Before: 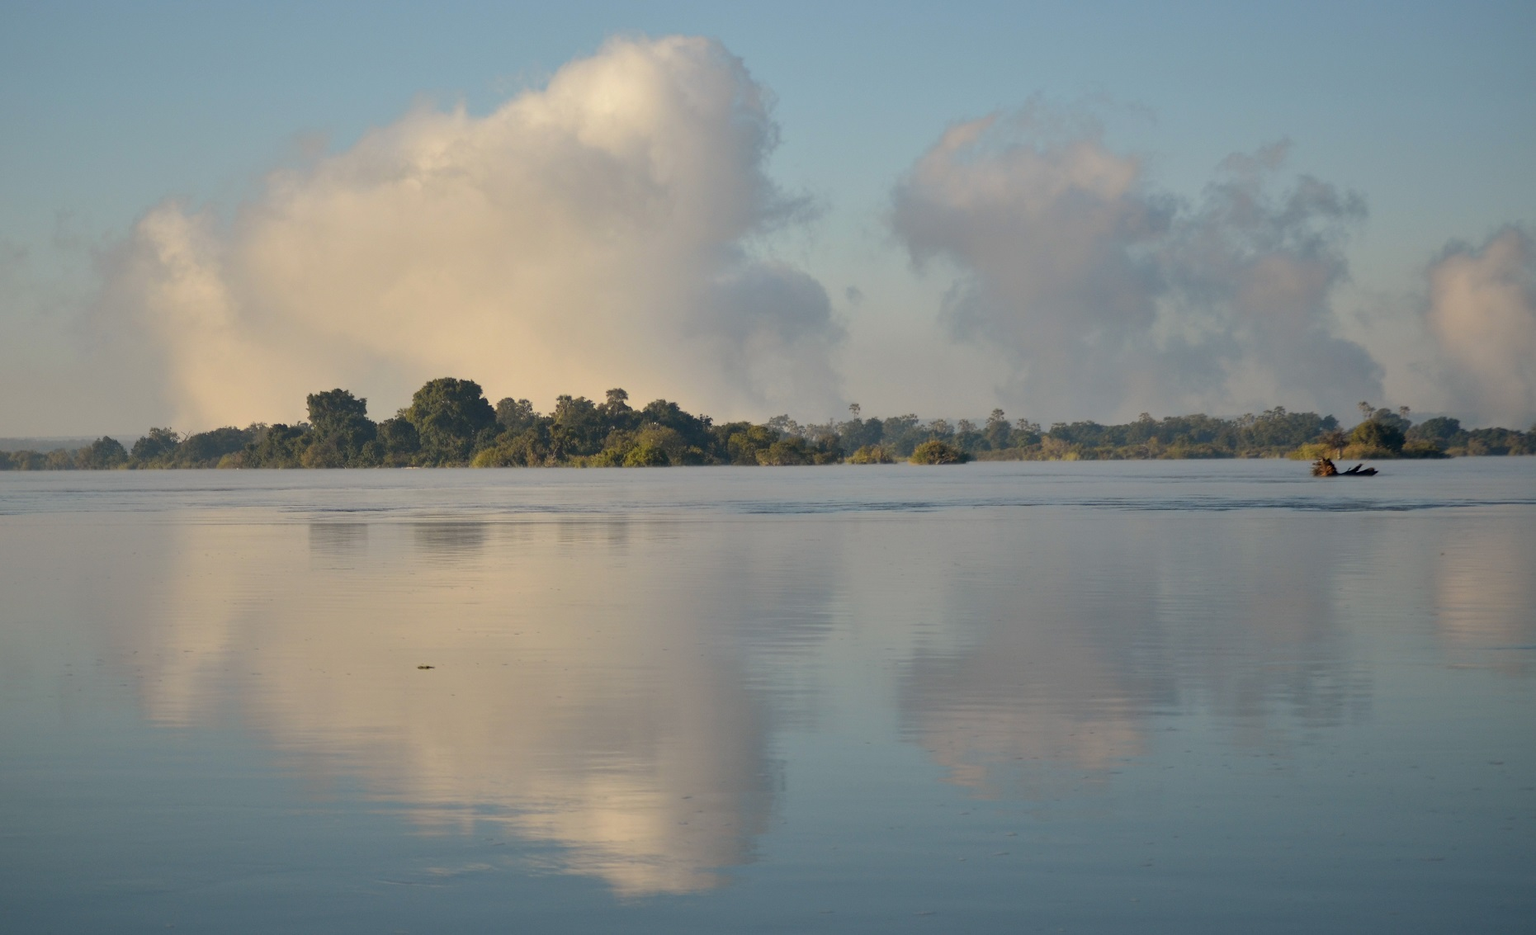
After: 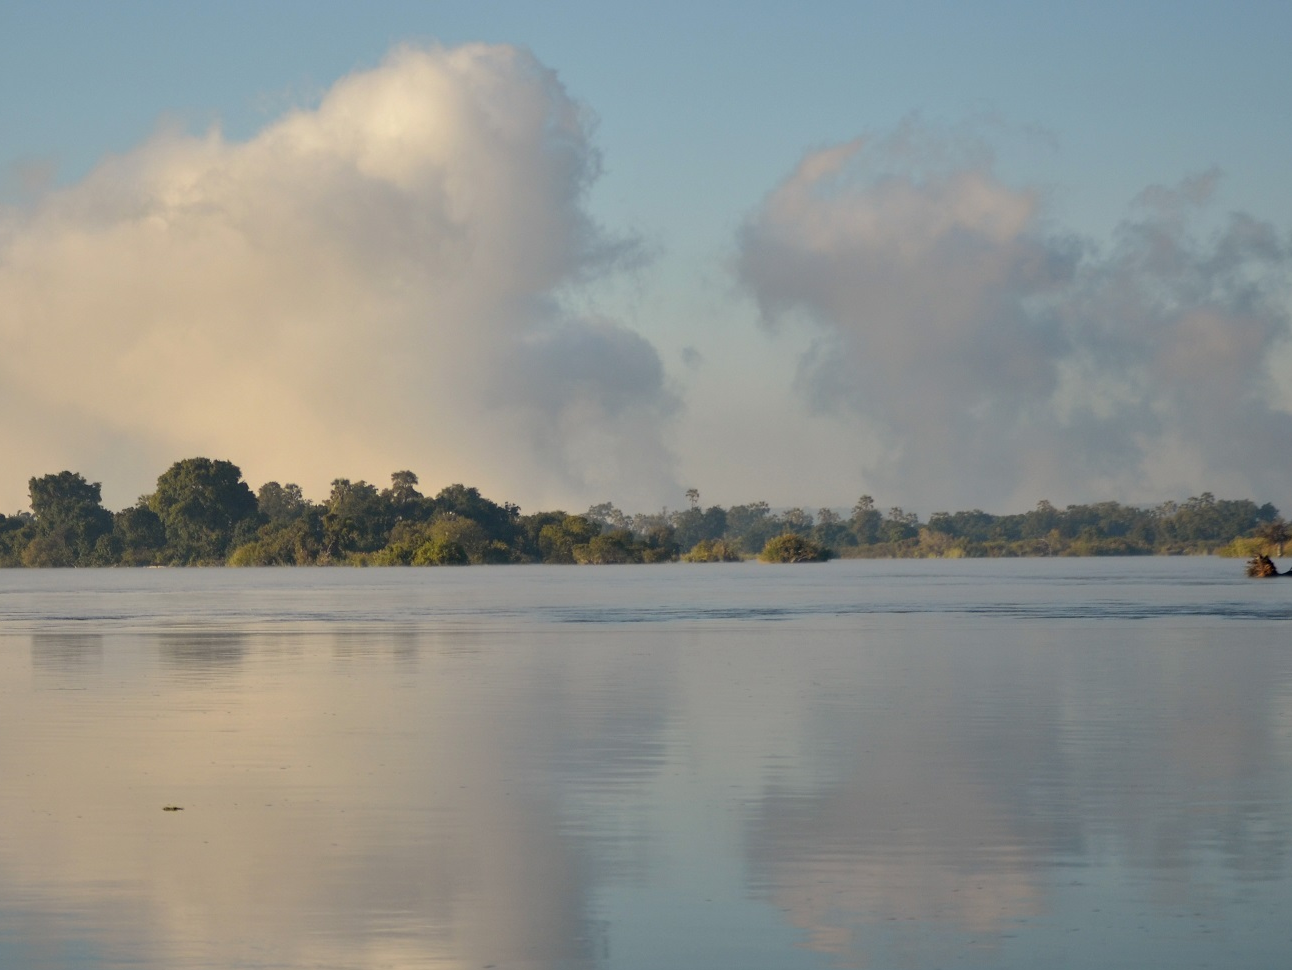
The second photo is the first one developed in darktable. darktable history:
crop: left 18.48%, right 12.082%, bottom 14.363%
